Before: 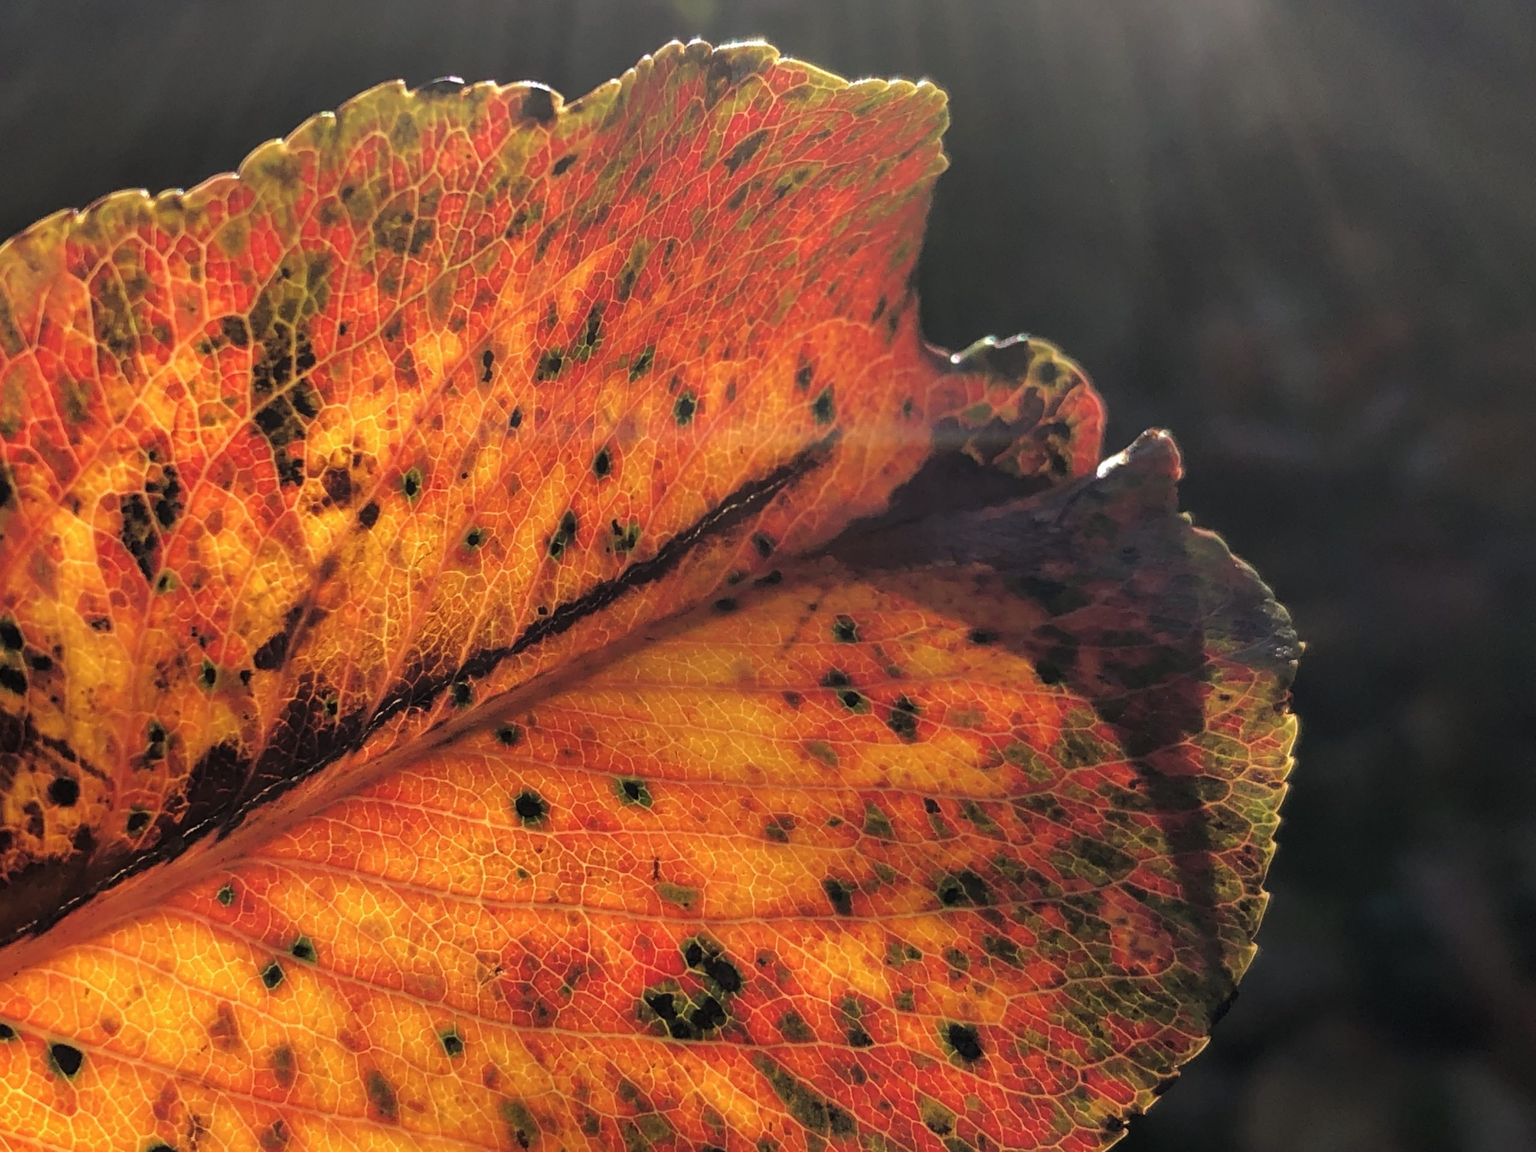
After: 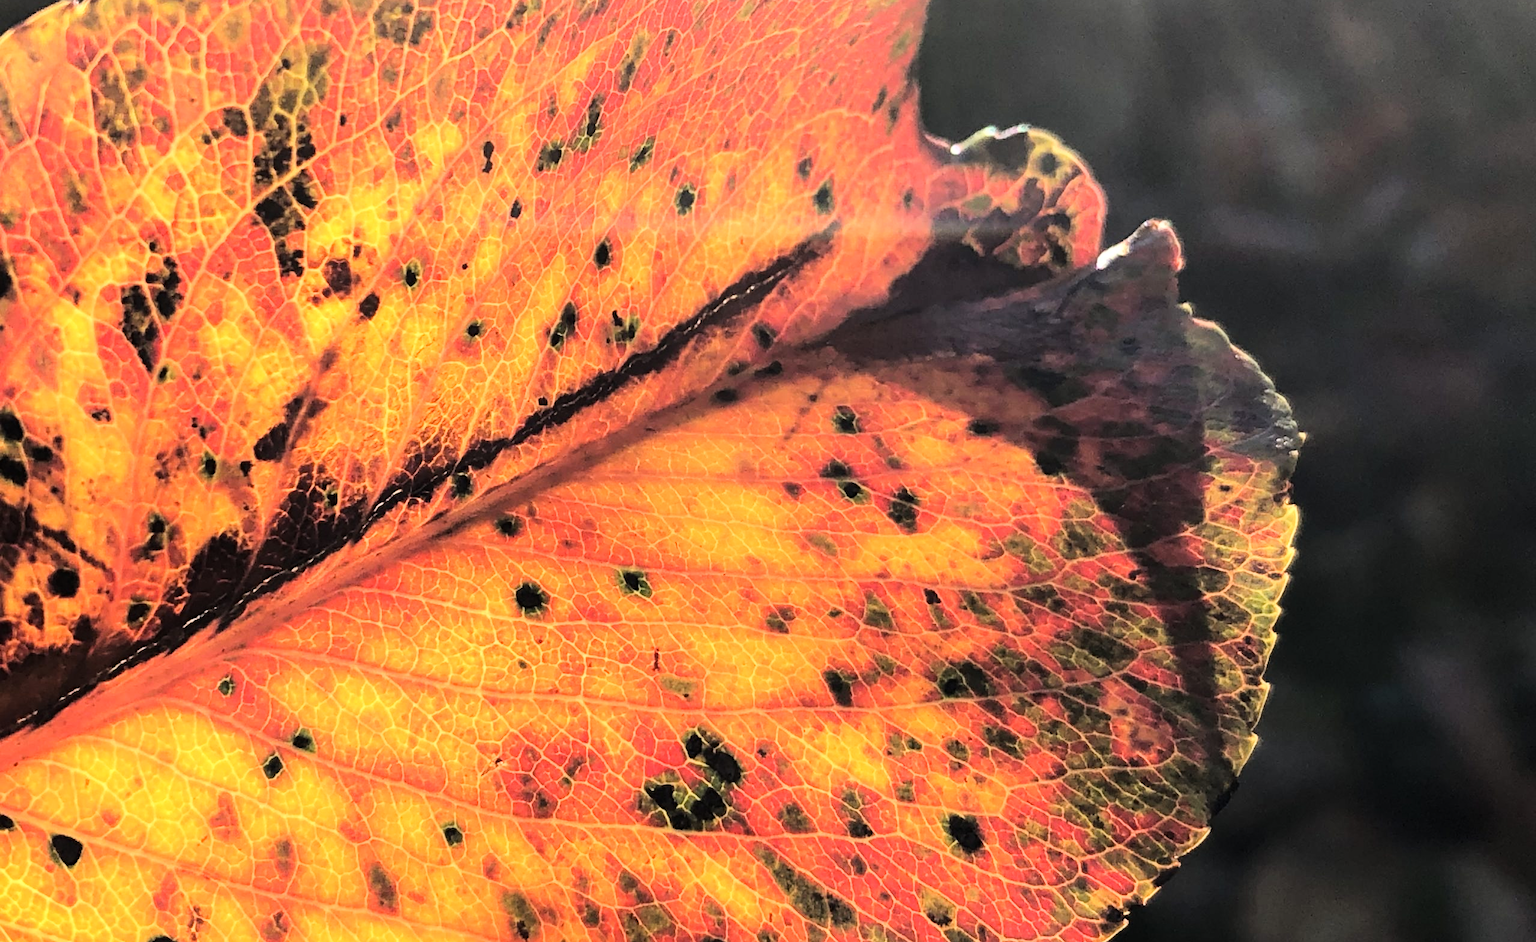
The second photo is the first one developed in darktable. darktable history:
crop and rotate: top 18.227%
base curve: curves: ch0 [(0, 0.003) (0.001, 0.002) (0.006, 0.004) (0.02, 0.022) (0.048, 0.086) (0.094, 0.234) (0.162, 0.431) (0.258, 0.629) (0.385, 0.8) (0.548, 0.918) (0.751, 0.988) (1, 1)]
